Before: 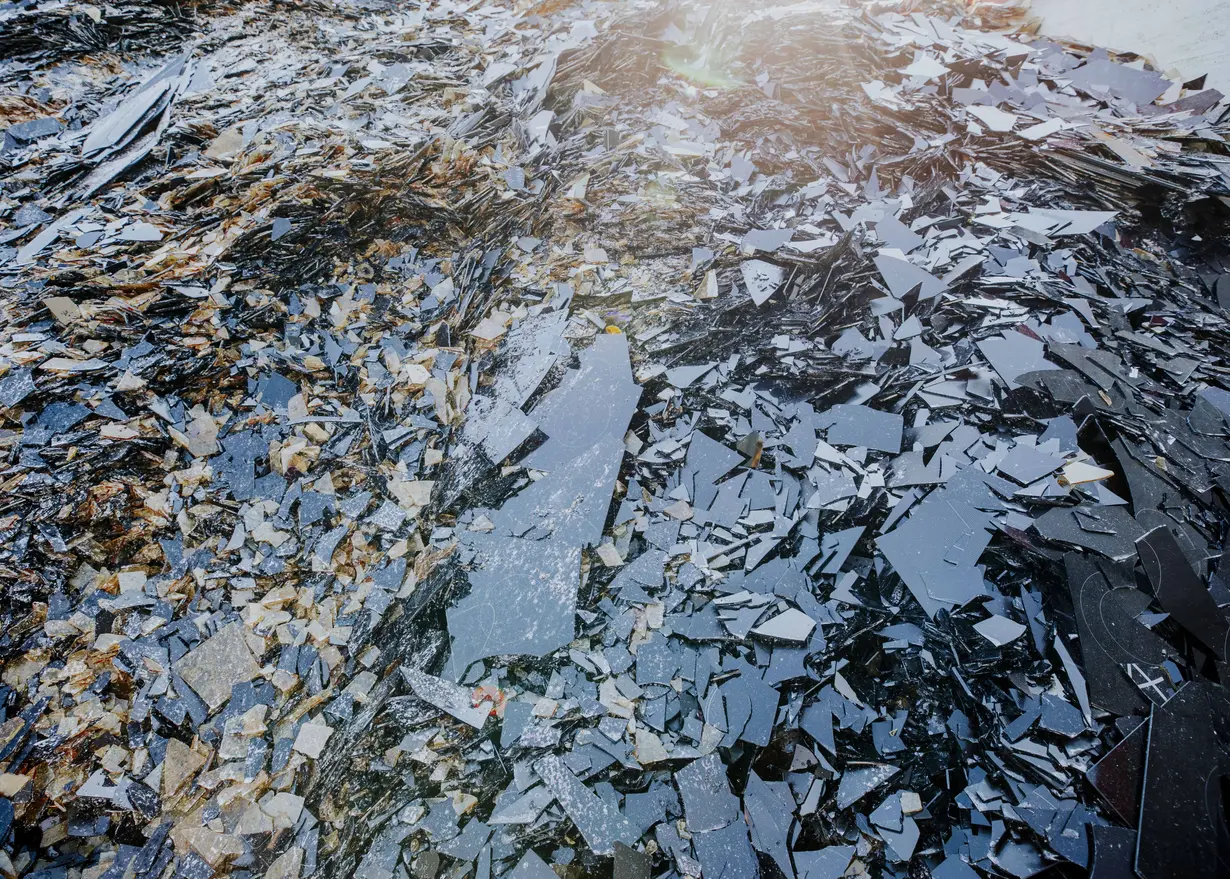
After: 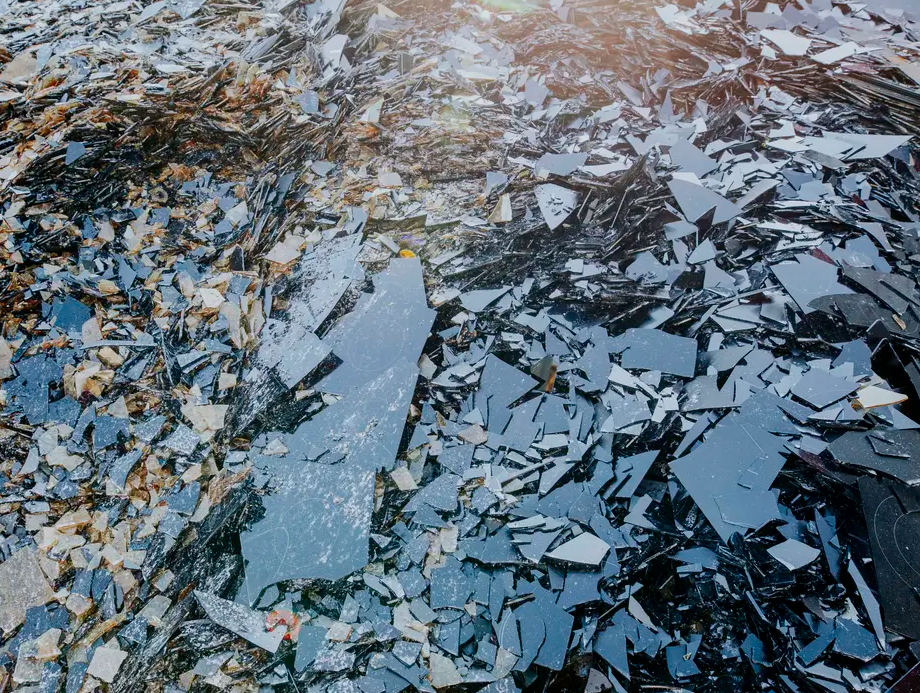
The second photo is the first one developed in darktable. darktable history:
contrast brightness saturation: contrast 0.03, brightness -0.04
crop: left 16.768%, top 8.653%, right 8.362%, bottom 12.485%
